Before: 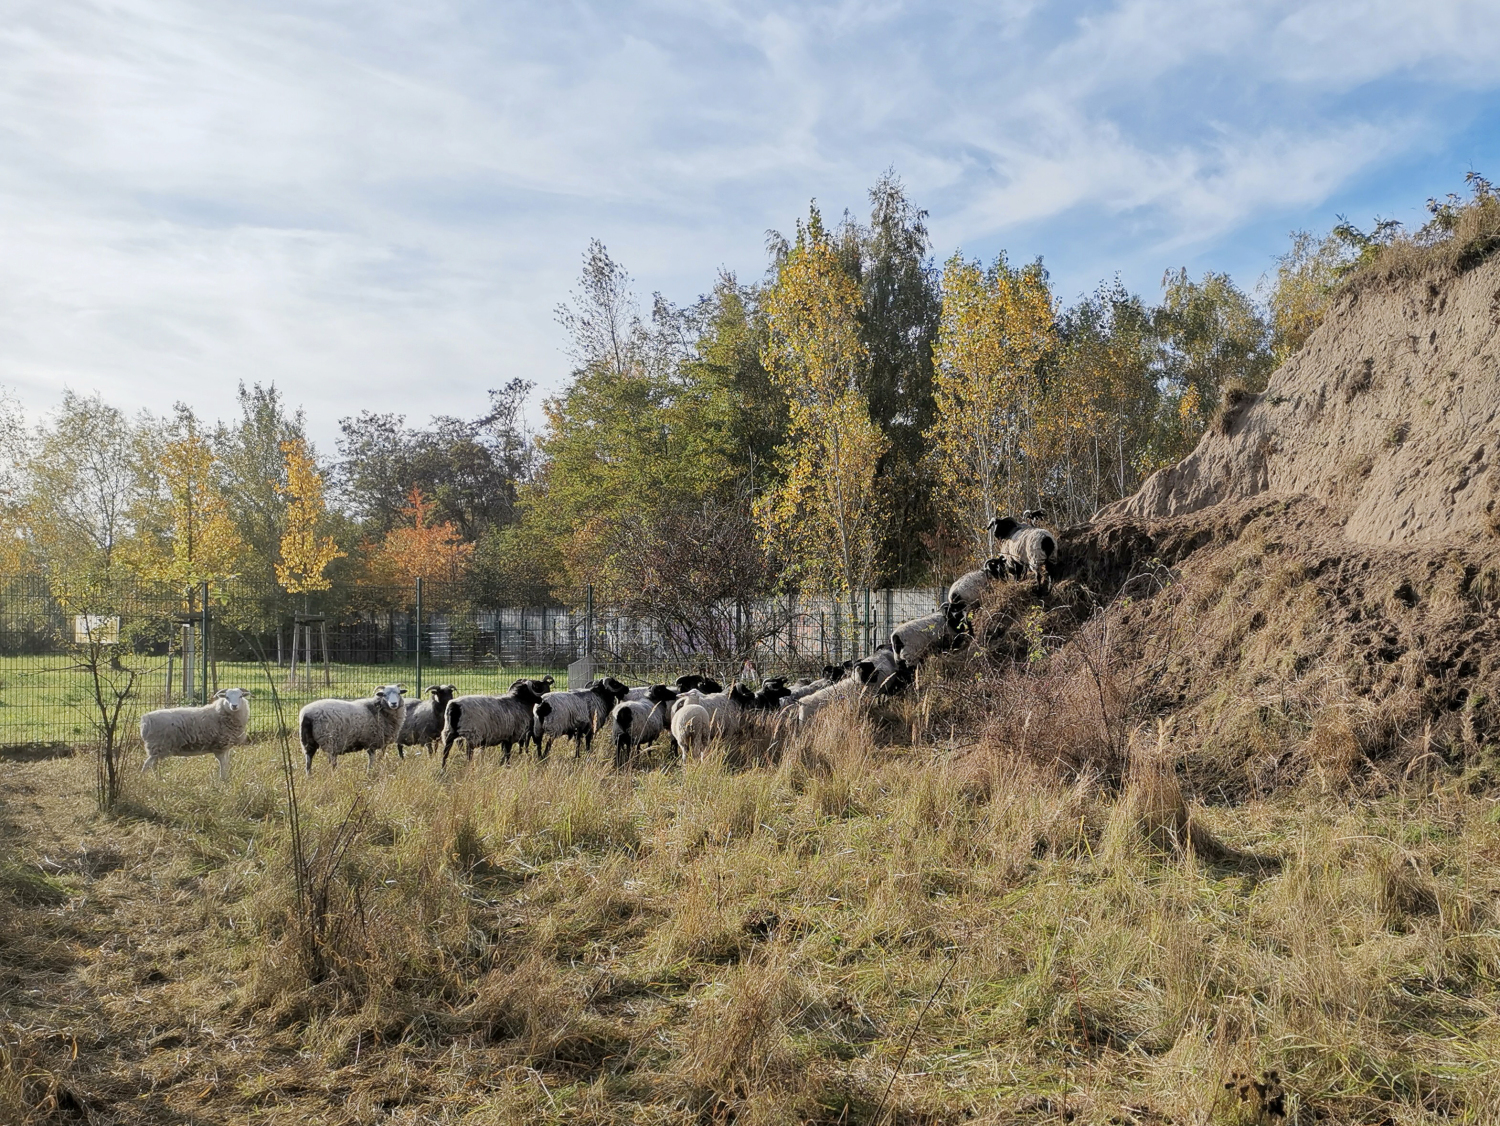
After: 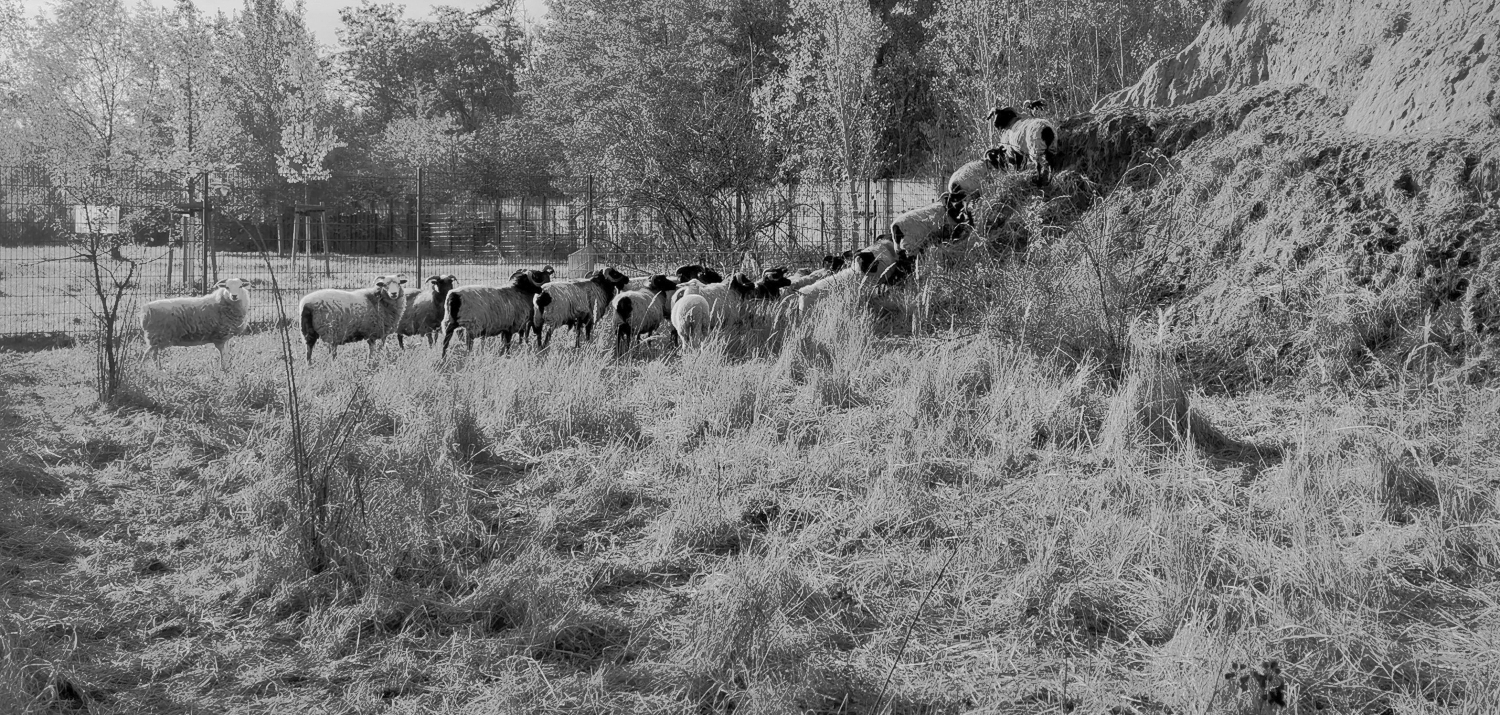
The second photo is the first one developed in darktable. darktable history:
crop and rotate: top 36.435%
monochrome: on, module defaults
shadows and highlights: shadows 60, highlights -60
tone curve: curves: ch0 [(0, 0) (0.003, 0.003) (0.011, 0.011) (0.025, 0.024) (0.044, 0.043) (0.069, 0.067) (0.1, 0.096) (0.136, 0.131) (0.177, 0.171) (0.224, 0.217) (0.277, 0.267) (0.335, 0.324) (0.399, 0.385) (0.468, 0.452) (0.543, 0.632) (0.623, 0.697) (0.709, 0.766) (0.801, 0.839) (0.898, 0.917) (1, 1)], preserve colors none
